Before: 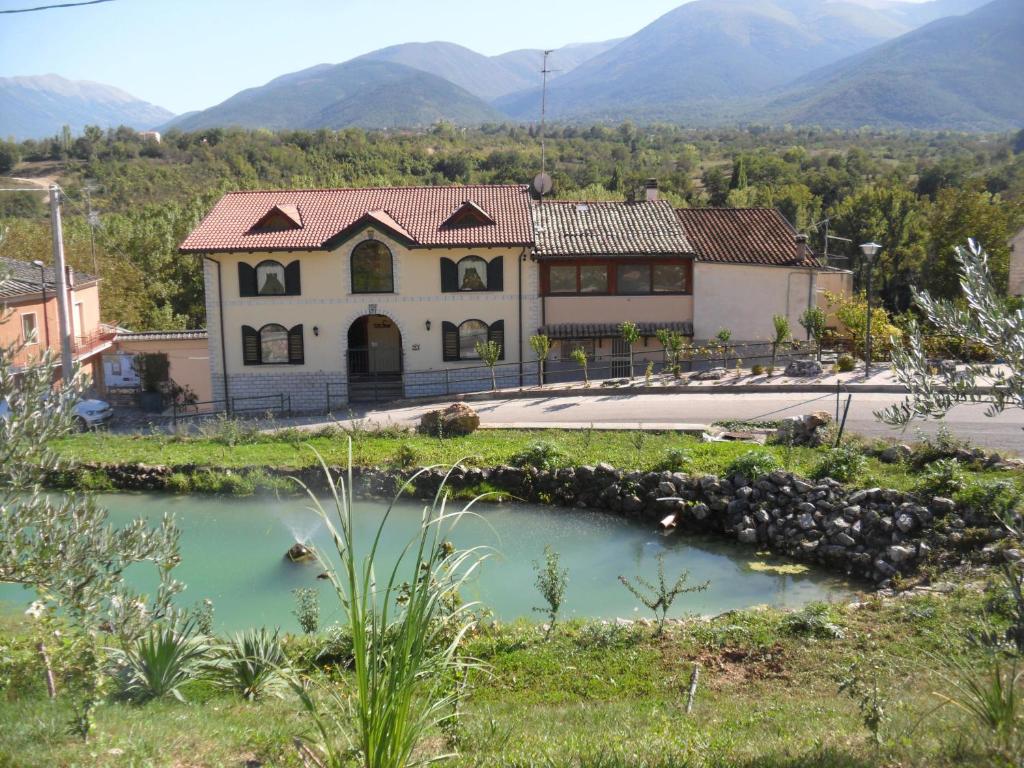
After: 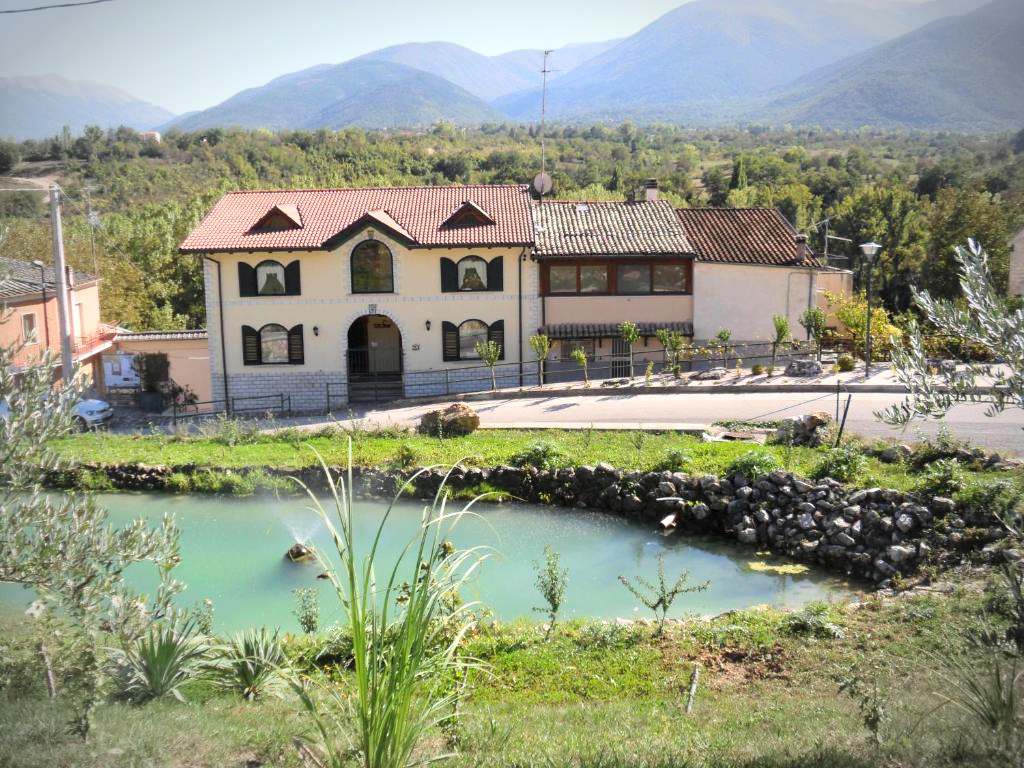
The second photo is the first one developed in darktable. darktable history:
vignetting: automatic ratio true
tone curve: curves: ch0 [(0, 0) (0.004, 0.001) (0.133, 0.112) (0.325, 0.362) (0.832, 0.893) (1, 1)], color space Lab, linked channels, preserve colors none
exposure: exposure 0.197 EV, compensate highlight preservation false
